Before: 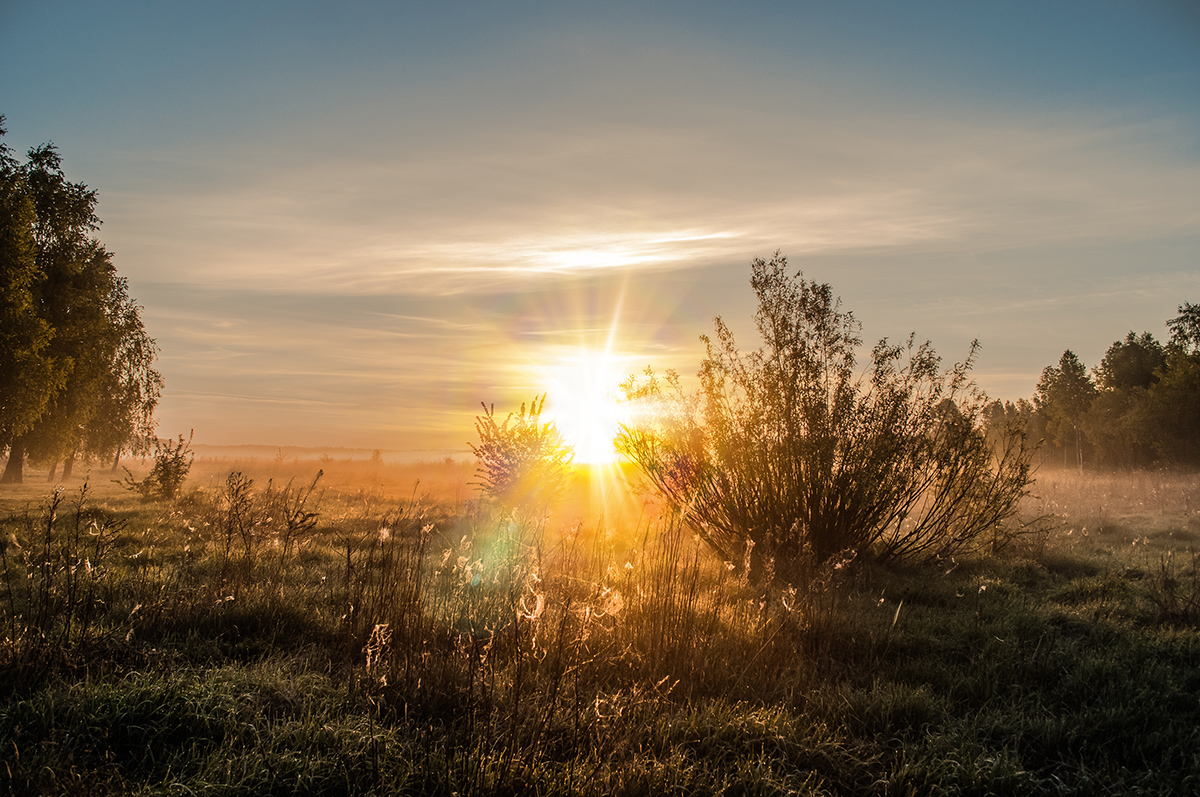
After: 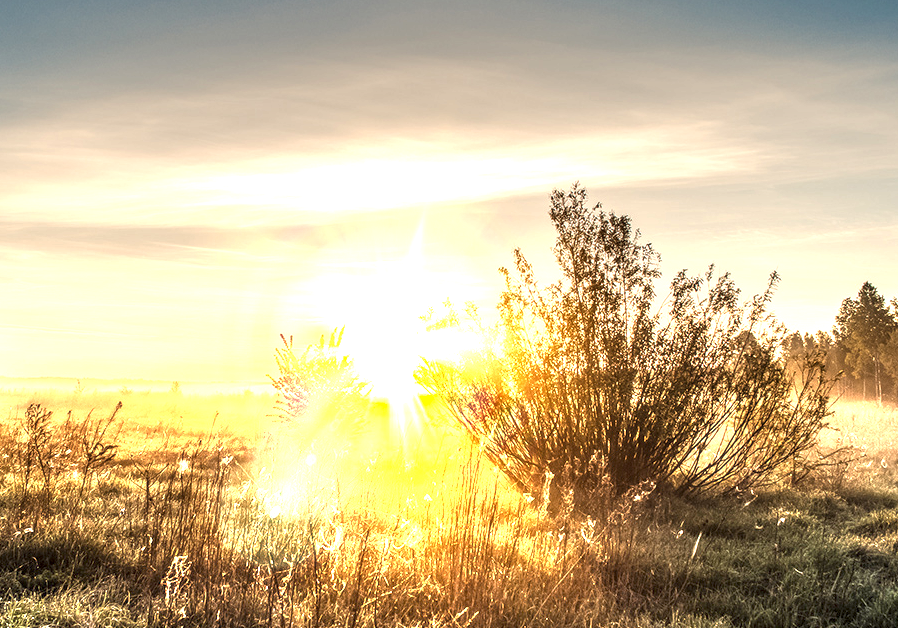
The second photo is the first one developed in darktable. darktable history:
local contrast: detail 142%
crop: left 16.768%, top 8.653%, right 8.362%, bottom 12.485%
graduated density: density -3.9 EV
tone equalizer: -8 EV -0.417 EV, -7 EV -0.389 EV, -6 EV -0.333 EV, -5 EV -0.222 EV, -3 EV 0.222 EV, -2 EV 0.333 EV, -1 EV 0.389 EV, +0 EV 0.417 EV, edges refinement/feathering 500, mask exposure compensation -1.57 EV, preserve details no
